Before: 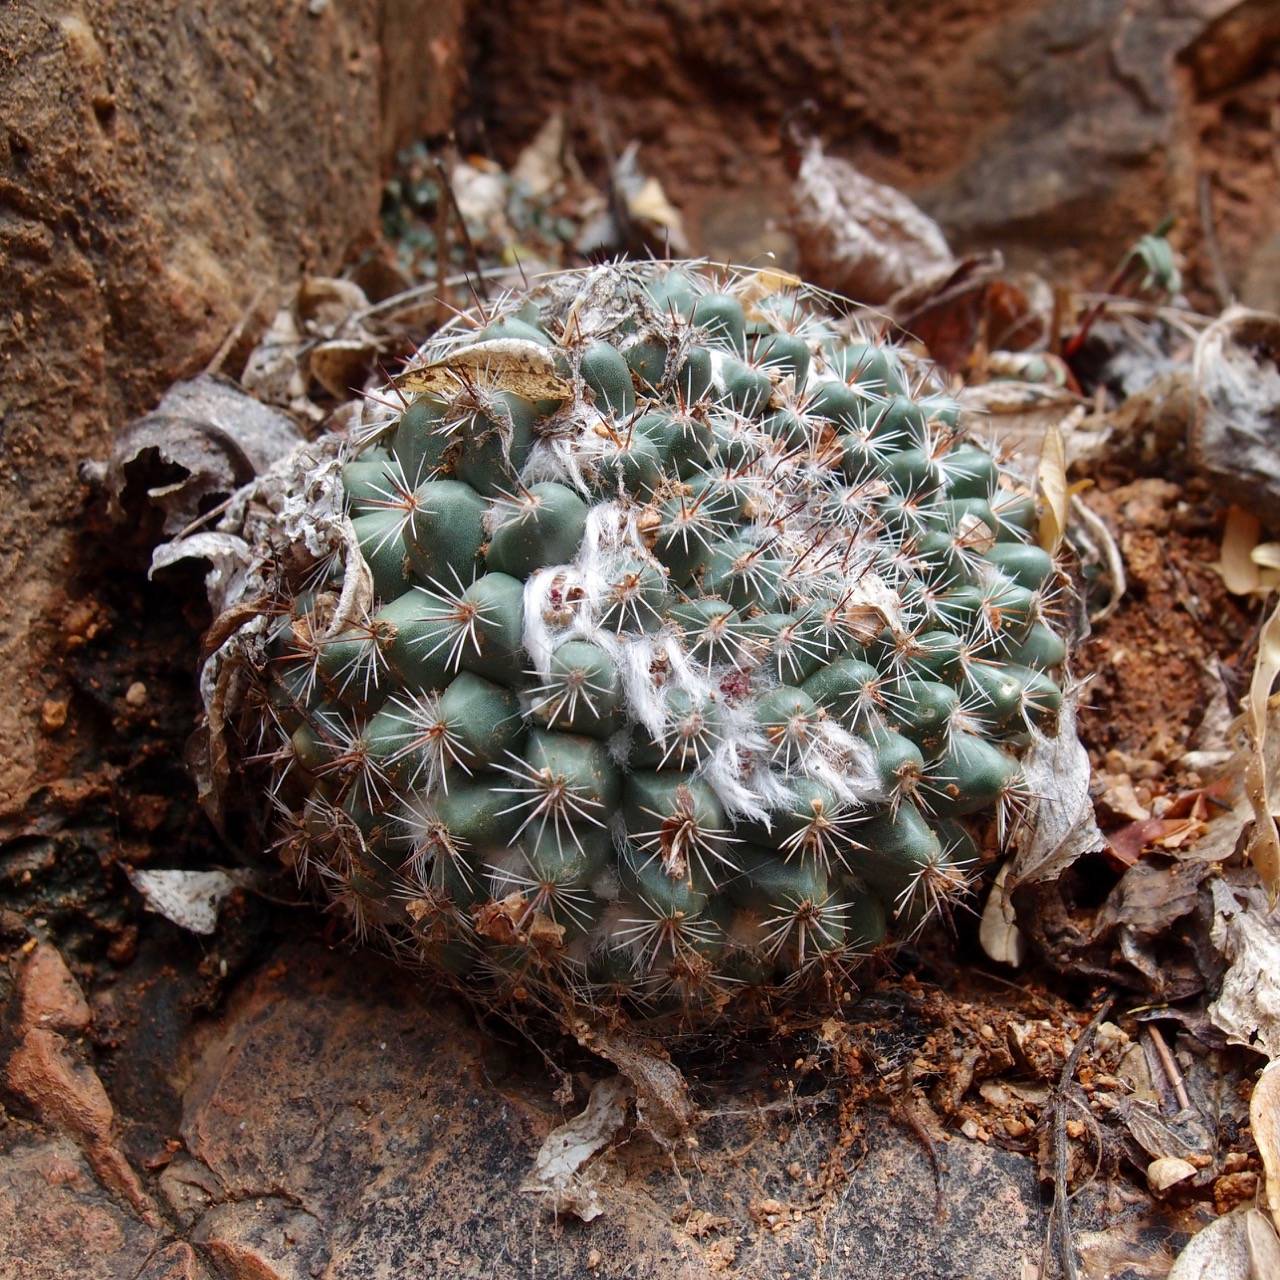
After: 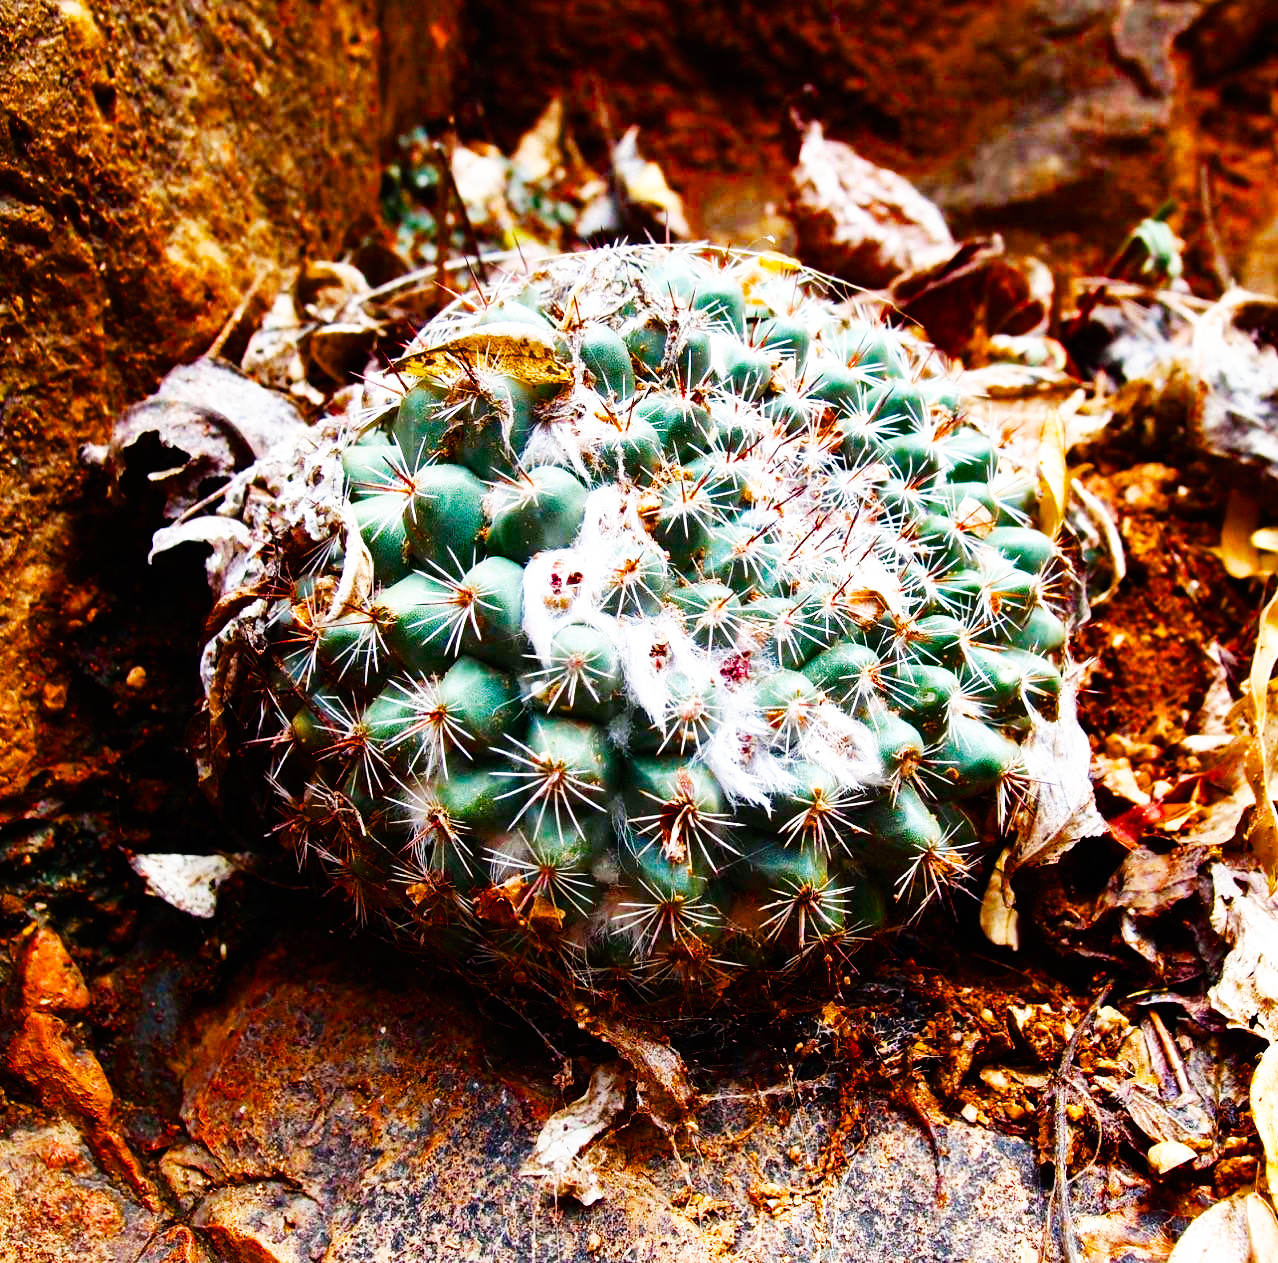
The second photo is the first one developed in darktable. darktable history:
exposure: compensate highlight preservation false
crop: top 1.29%, right 0.094%
base curve: curves: ch0 [(0, 0) (0.007, 0.004) (0.027, 0.03) (0.046, 0.07) (0.207, 0.54) (0.442, 0.872) (0.673, 0.972) (1, 1)], preserve colors none
color balance rgb: shadows lift › chroma 2.017%, shadows lift › hue 219.59°, linear chroma grading › global chroma 7.802%, perceptual saturation grading › global saturation 37.256%, perceptual saturation grading › shadows 34.882%, perceptual brilliance grading › highlights 10.784%, perceptual brilliance grading › shadows -10.465%, global vibrance 16.698%, saturation formula JzAzBz (2021)
